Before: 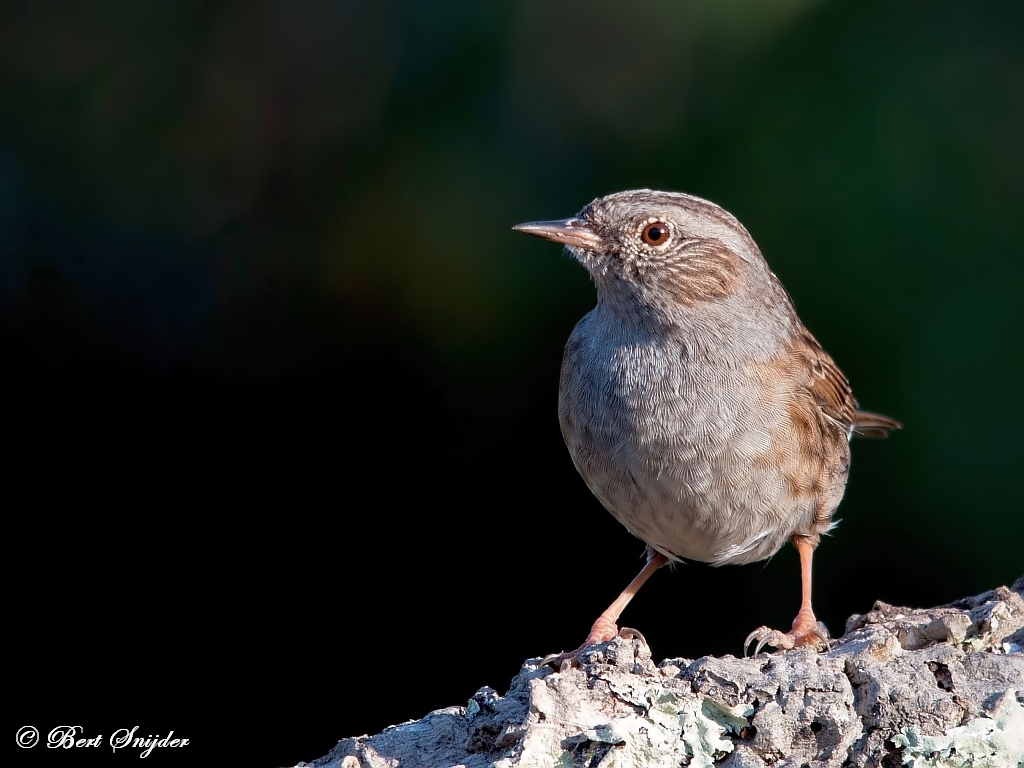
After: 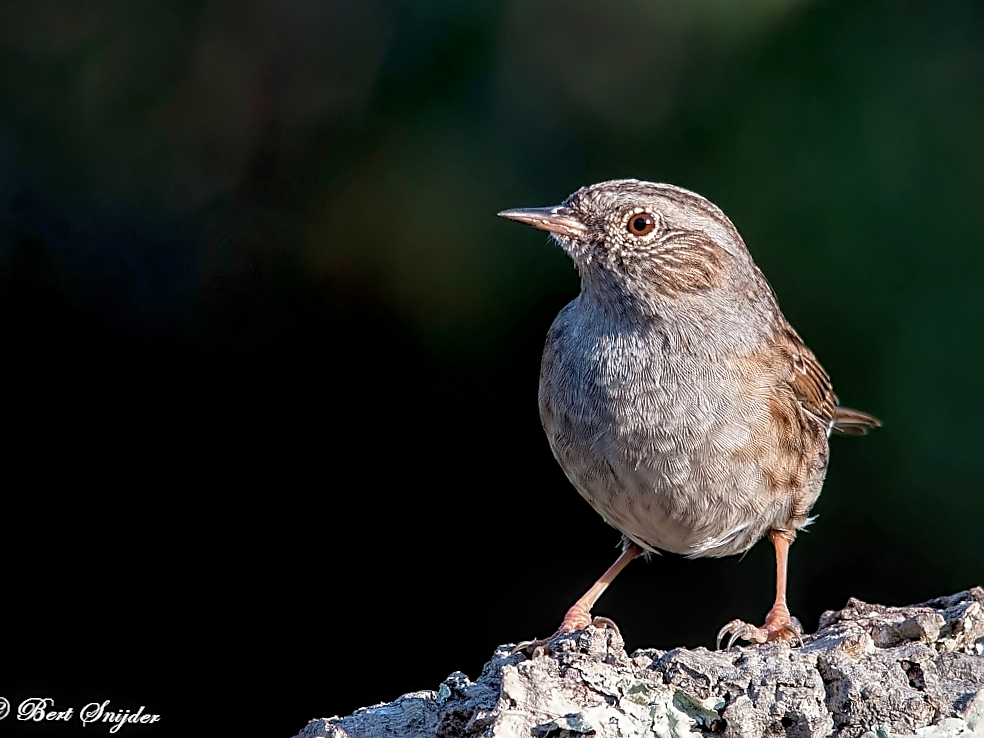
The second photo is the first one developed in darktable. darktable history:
crop and rotate: angle -1.73°
sharpen: on, module defaults
local contrast: detail 140%
